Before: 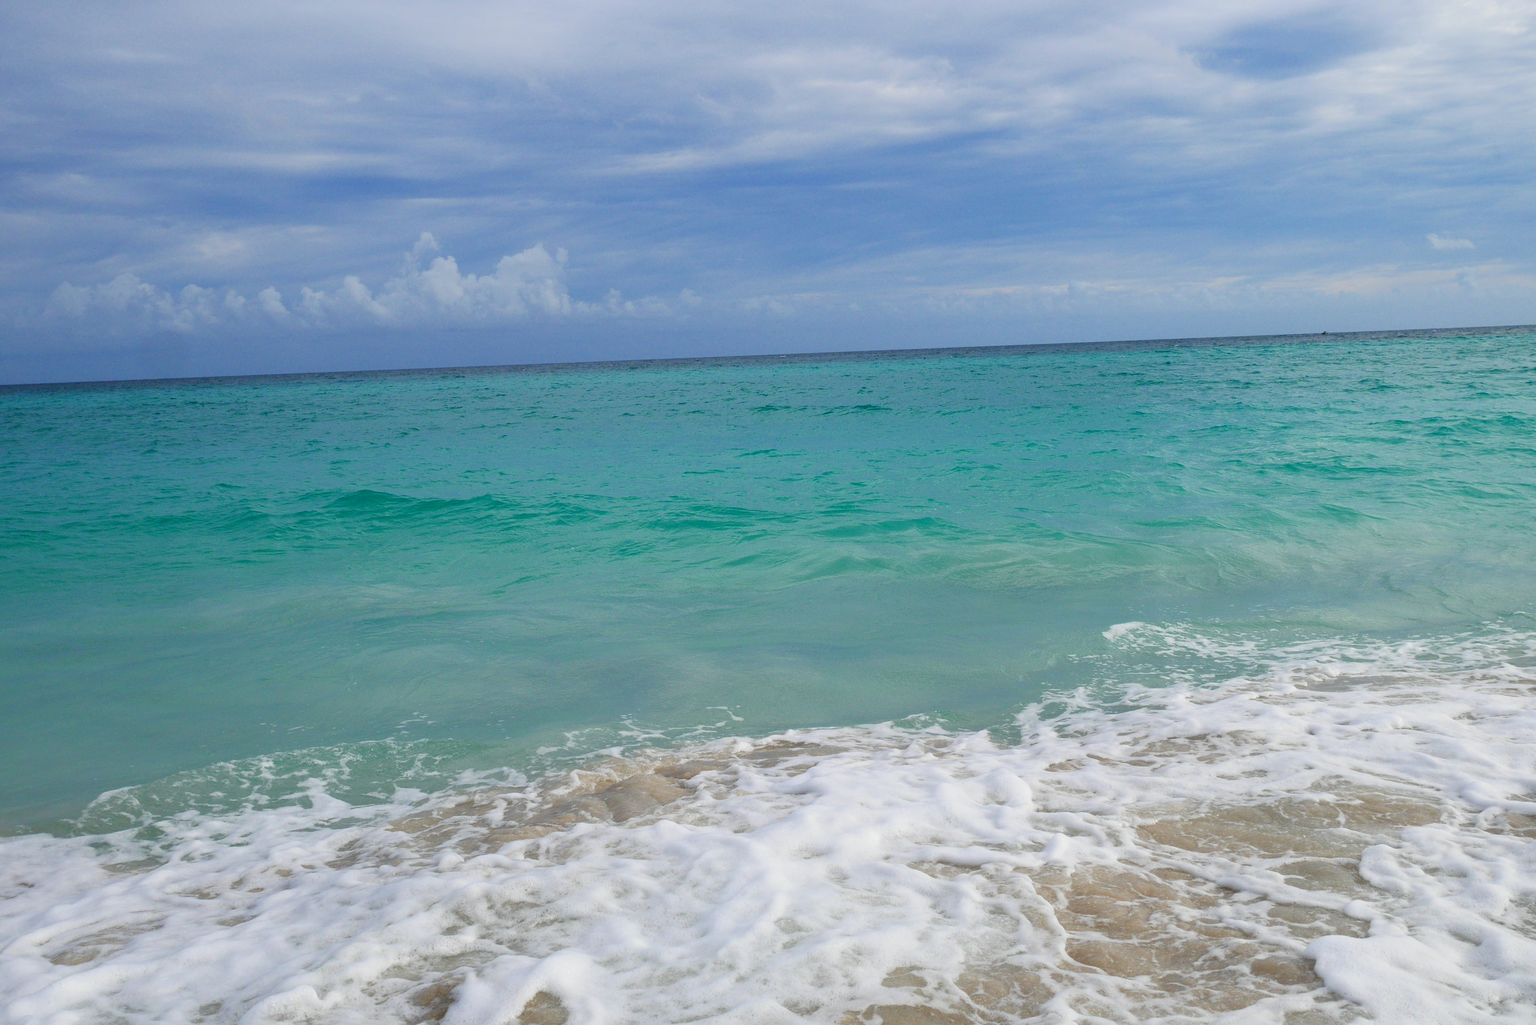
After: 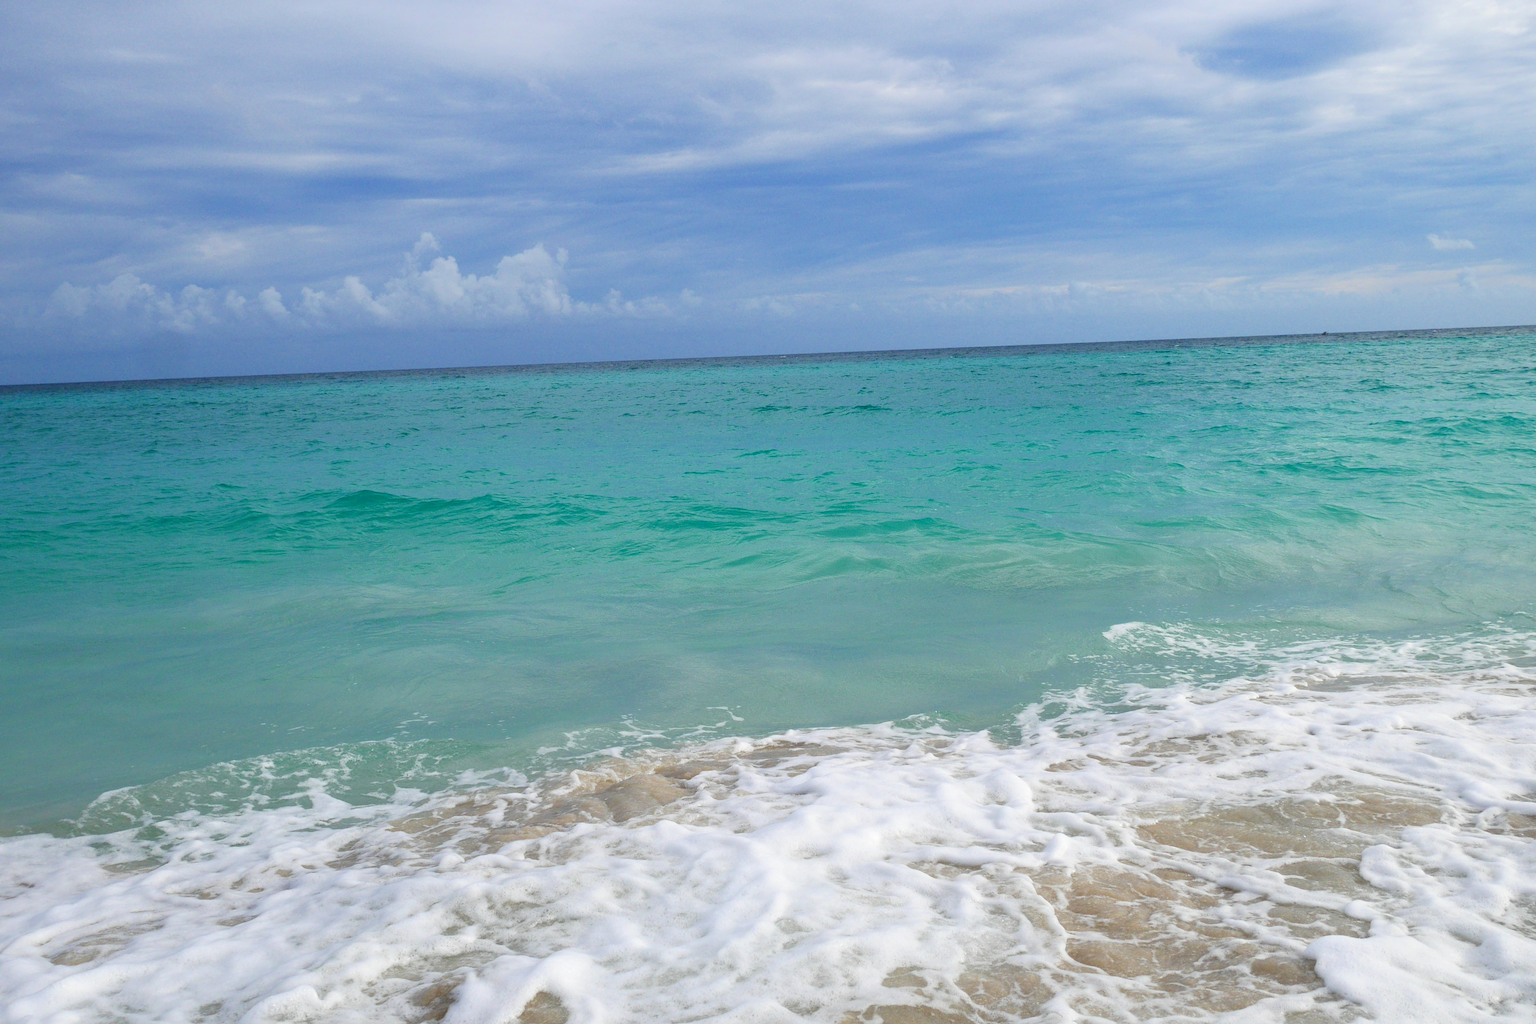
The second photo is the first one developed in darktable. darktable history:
exposure: exposure 0.2 EV, compensate highlight preservation false
color balance: contrast fulcrum 17.78%
